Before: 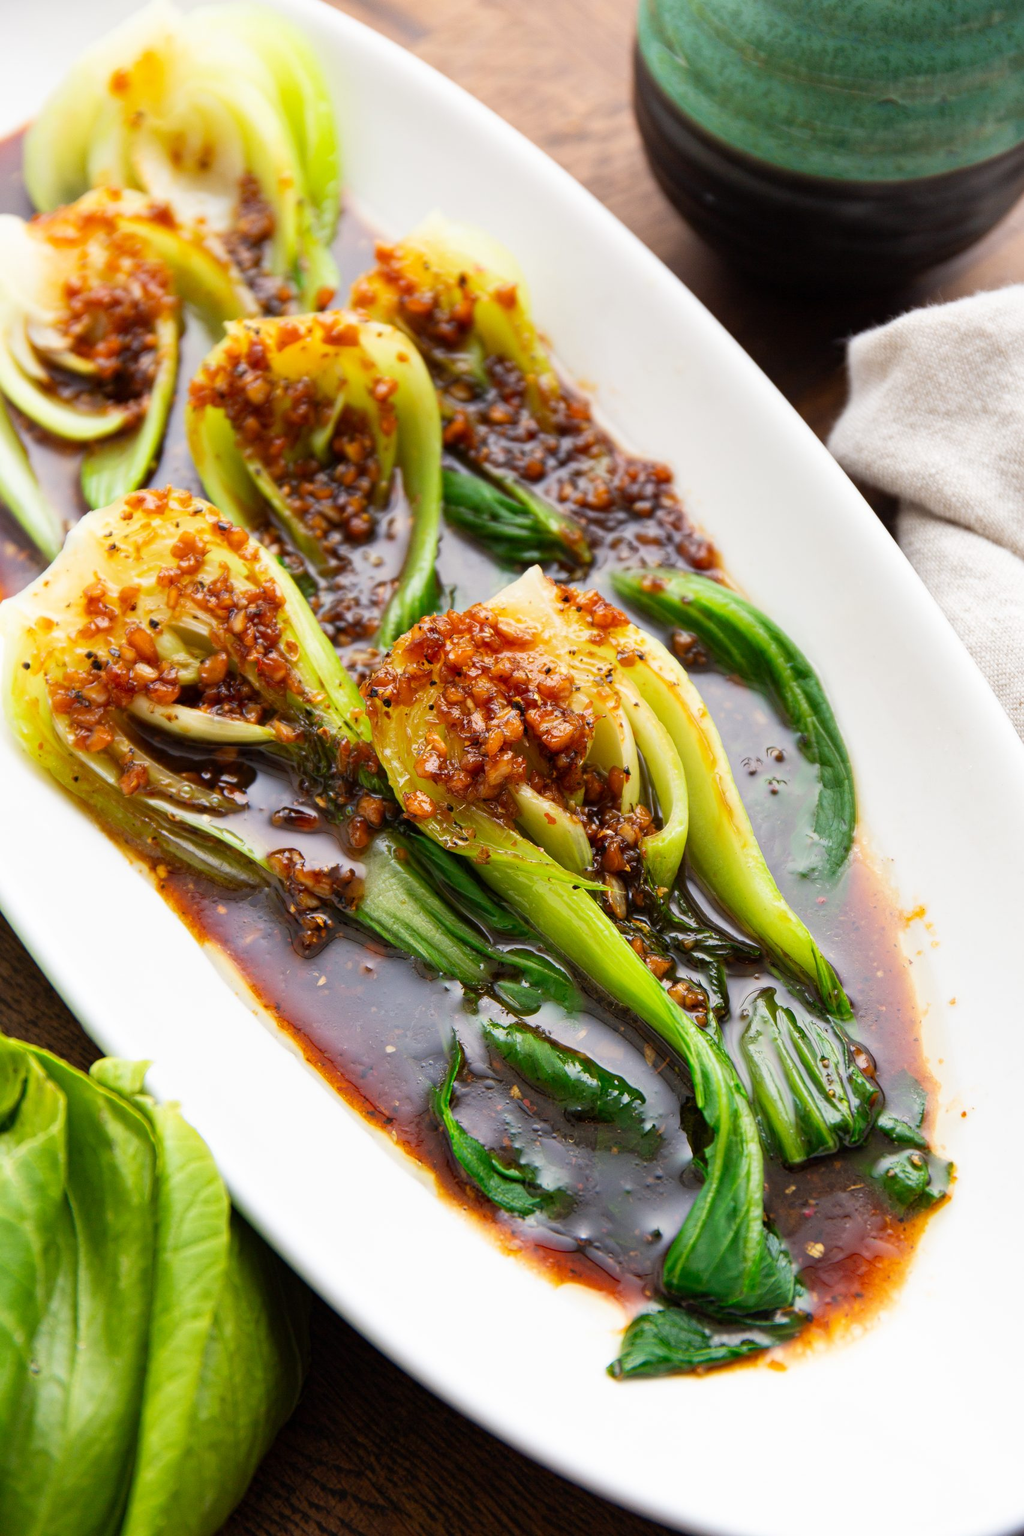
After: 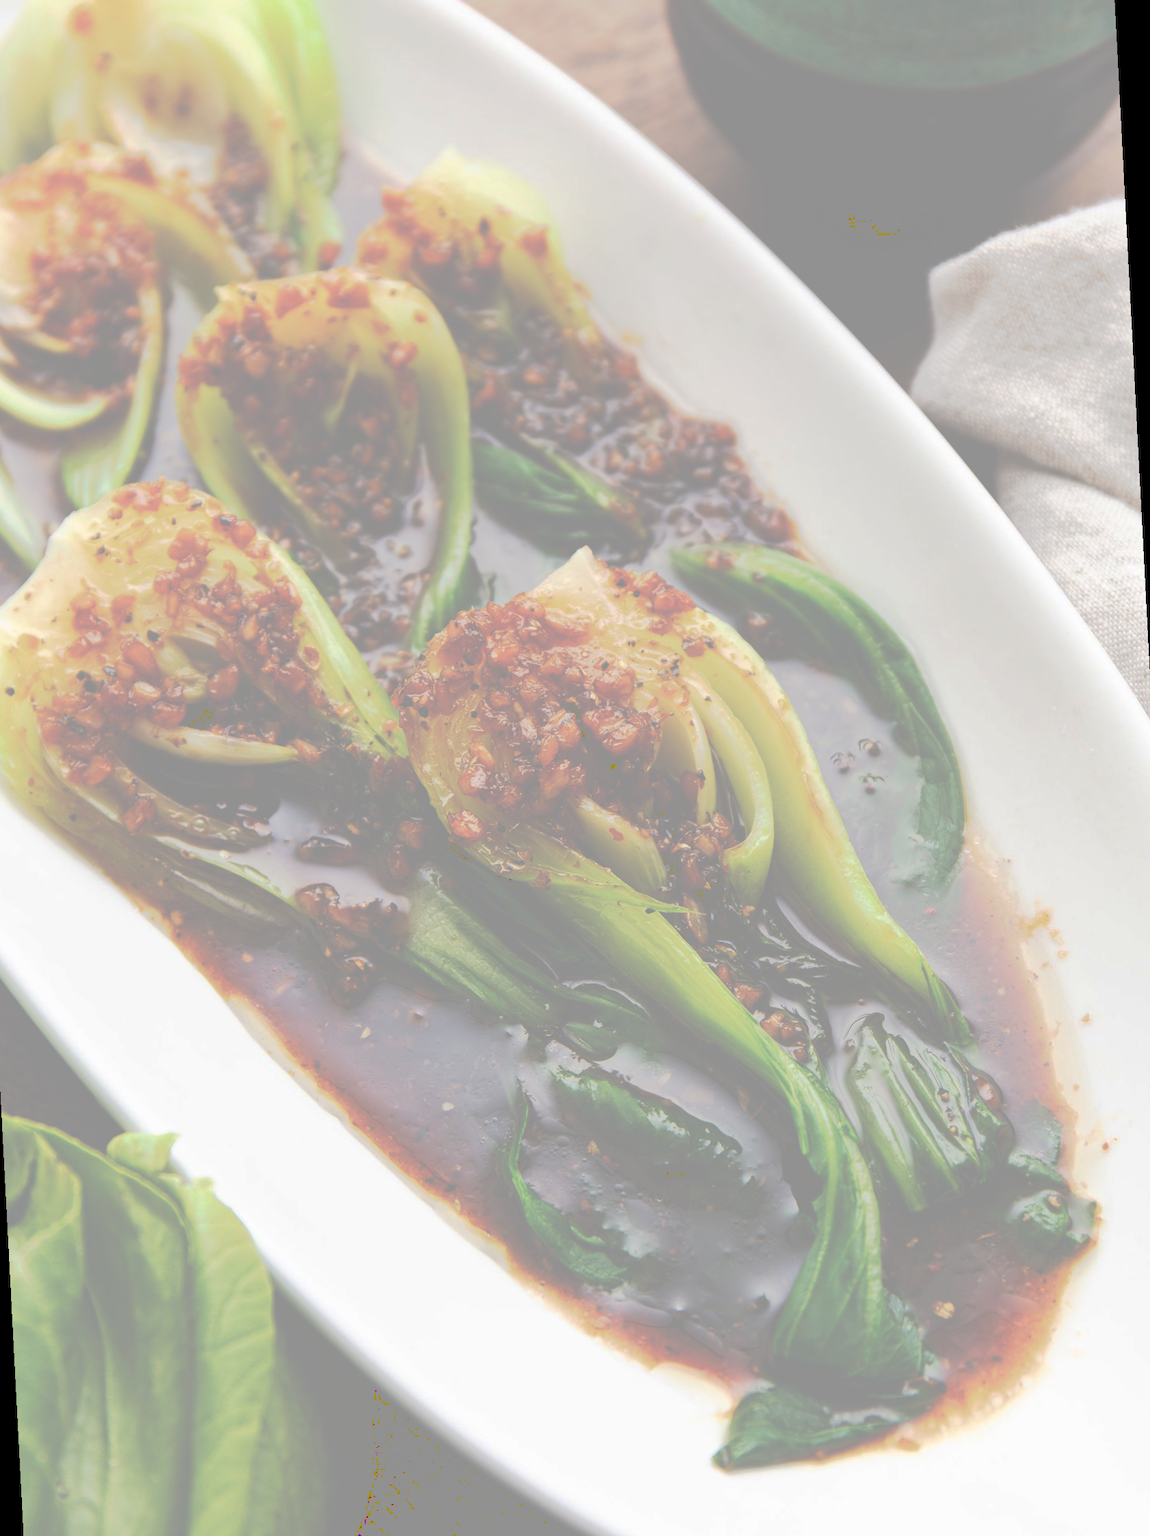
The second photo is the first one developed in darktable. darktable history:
rotate and perspective: rotation -3°, crop left 0.031, crop right 0.968, crop top 0.07, crop bottom 0.93
tone curve: curves: ch0 [(0, 0) (0.003, 0.6) (0.011, 0.6) (0.025, 0.601) (0.044, 0.601) (0.069, 0.601) (0.1, 0.601) (0.136, 0.602) (0.177, 0.605) (0.224, 0.609) (0.277, 0.615) (0.335, 0.625) (0.399, 0.633) (0.468, 0.654) (0.543, 0.676) (0.623, 0.71) (0.709, 0.753) (0.801, 0.802) (0.898, 0.85) (1, 1)], preserve colors none
crop and rotate: left 1.774%, right 0.633%, bottom 1.28%
